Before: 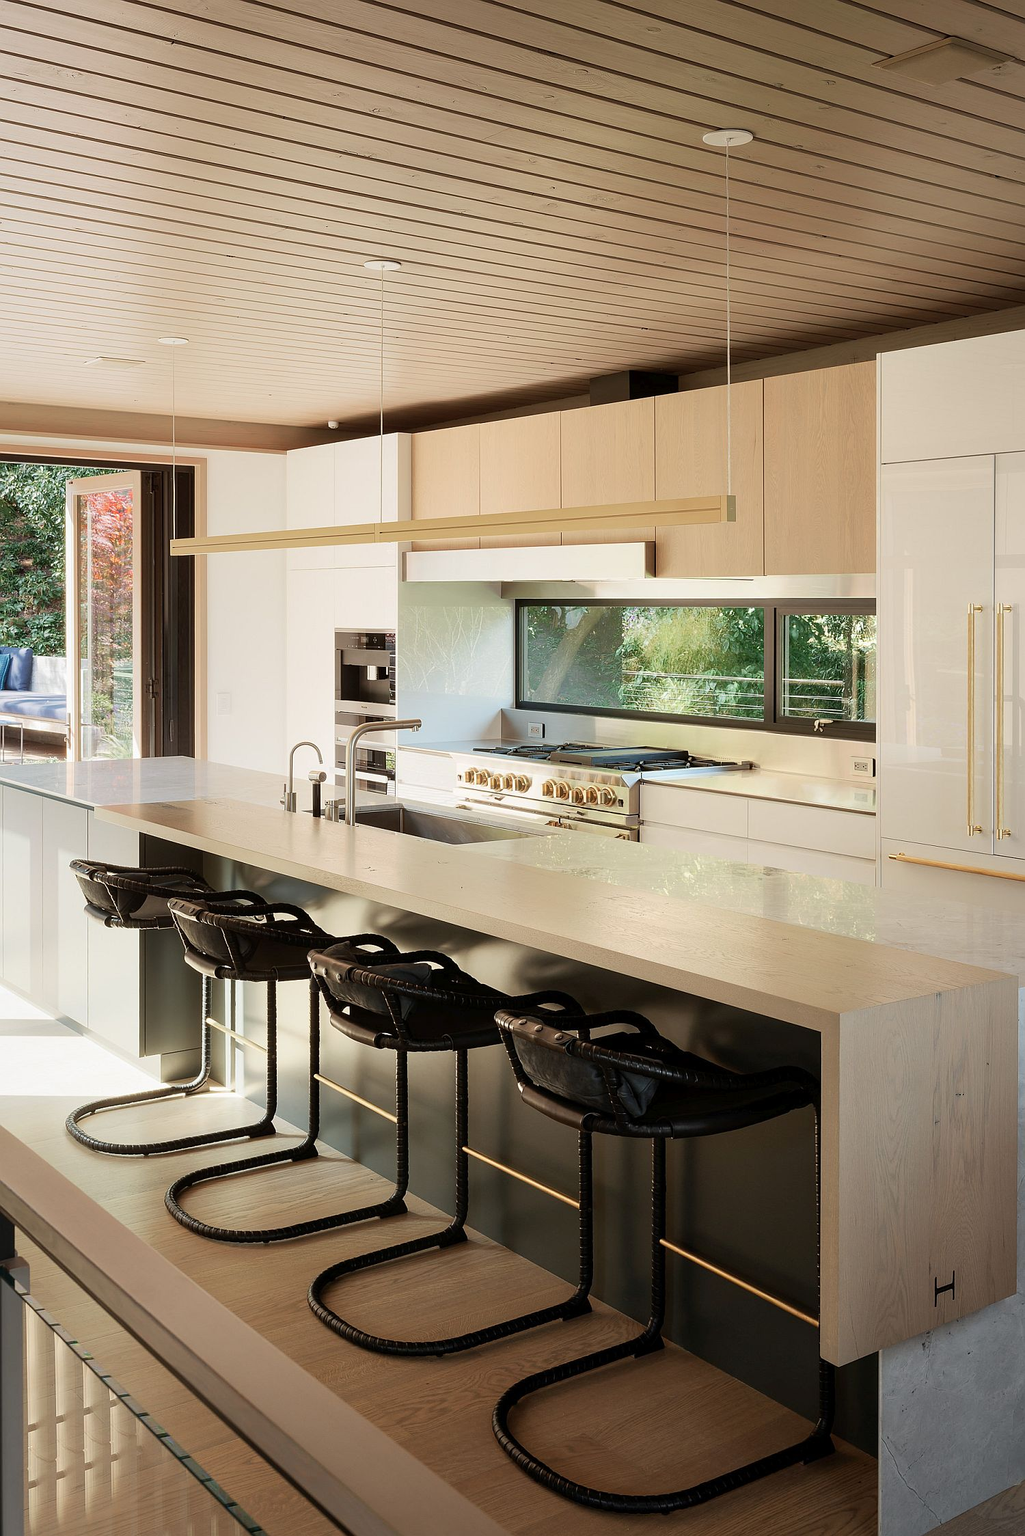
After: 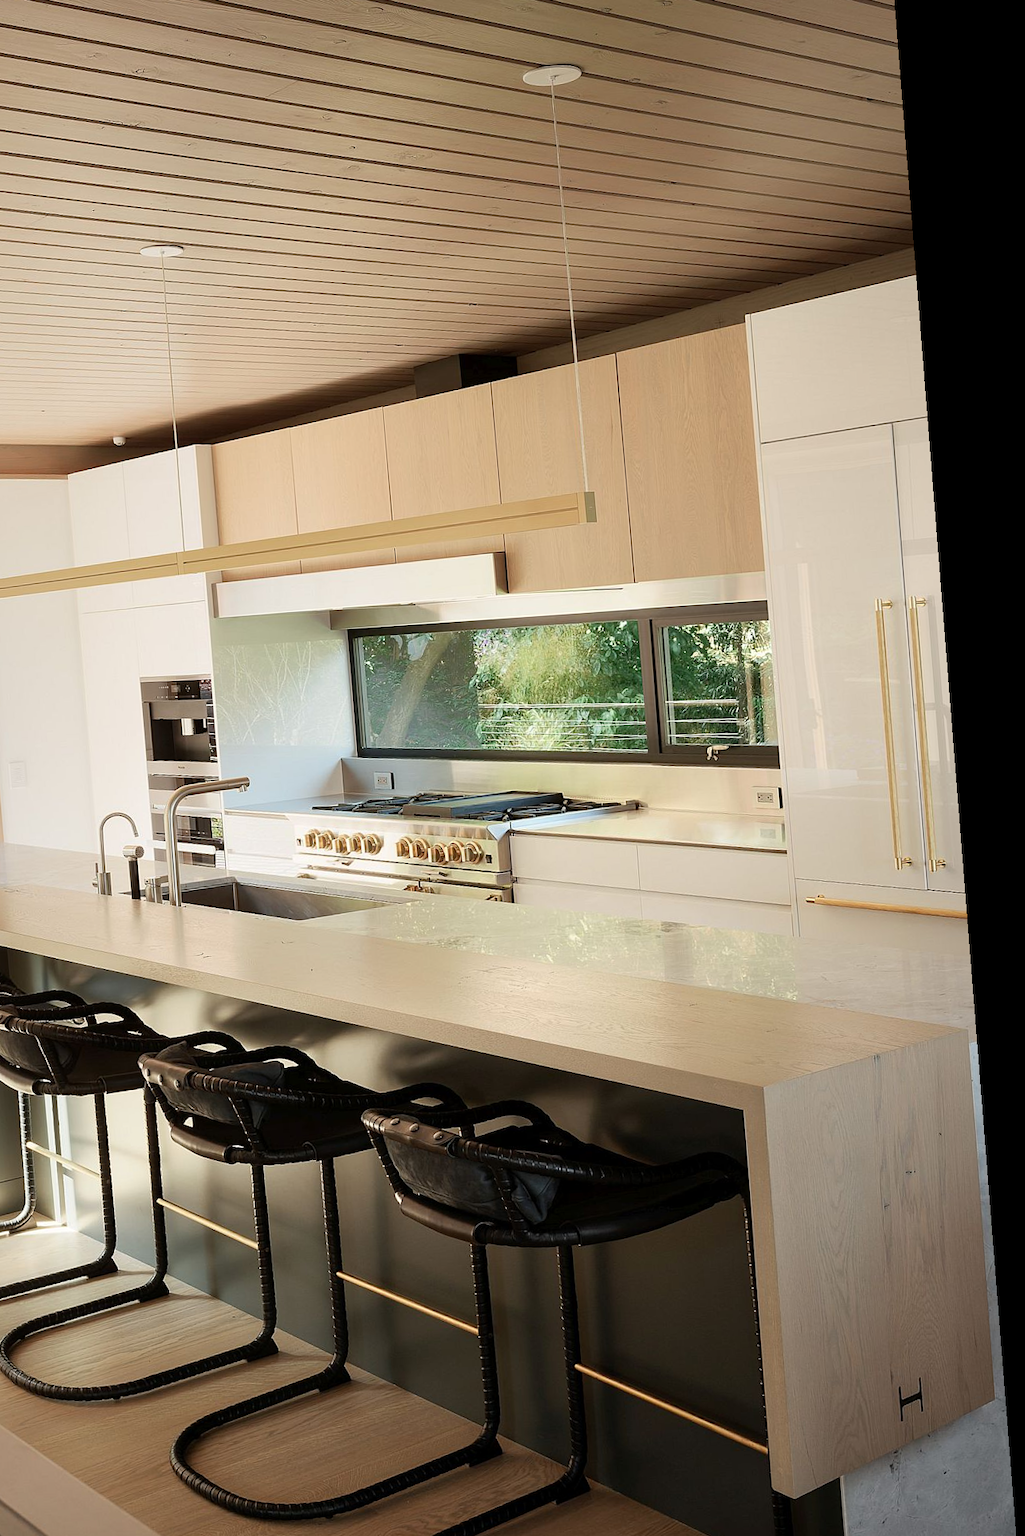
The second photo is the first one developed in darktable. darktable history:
rotate and perspective: rotation -4.2°, shear 0.006, automatic cropping off
crop: left 23.095%, top 5.827%, bottom 11.854%
tone equalizer: on, module defaults
